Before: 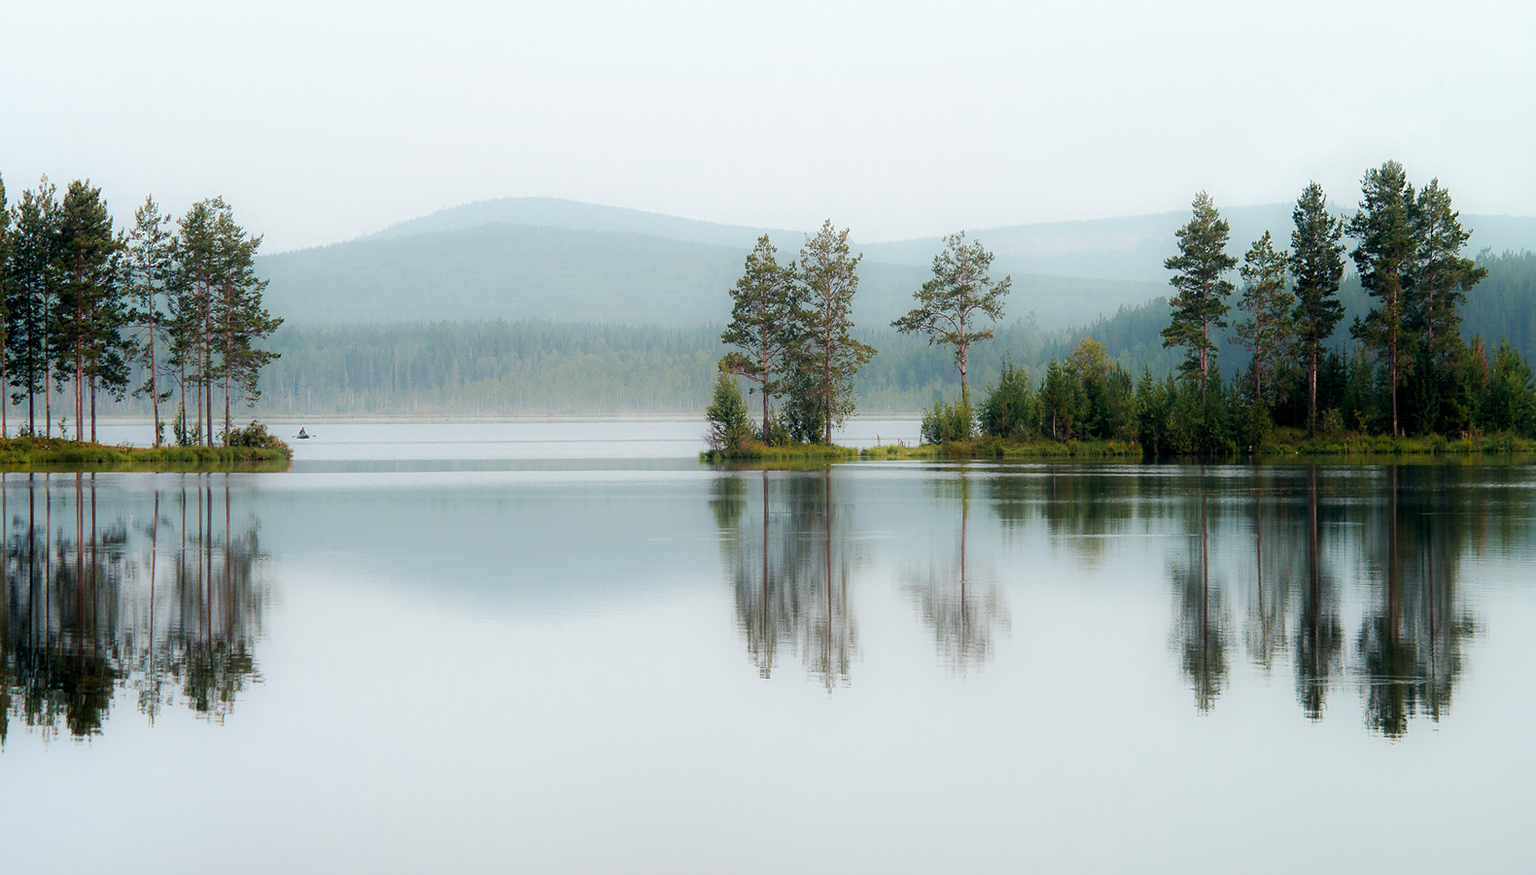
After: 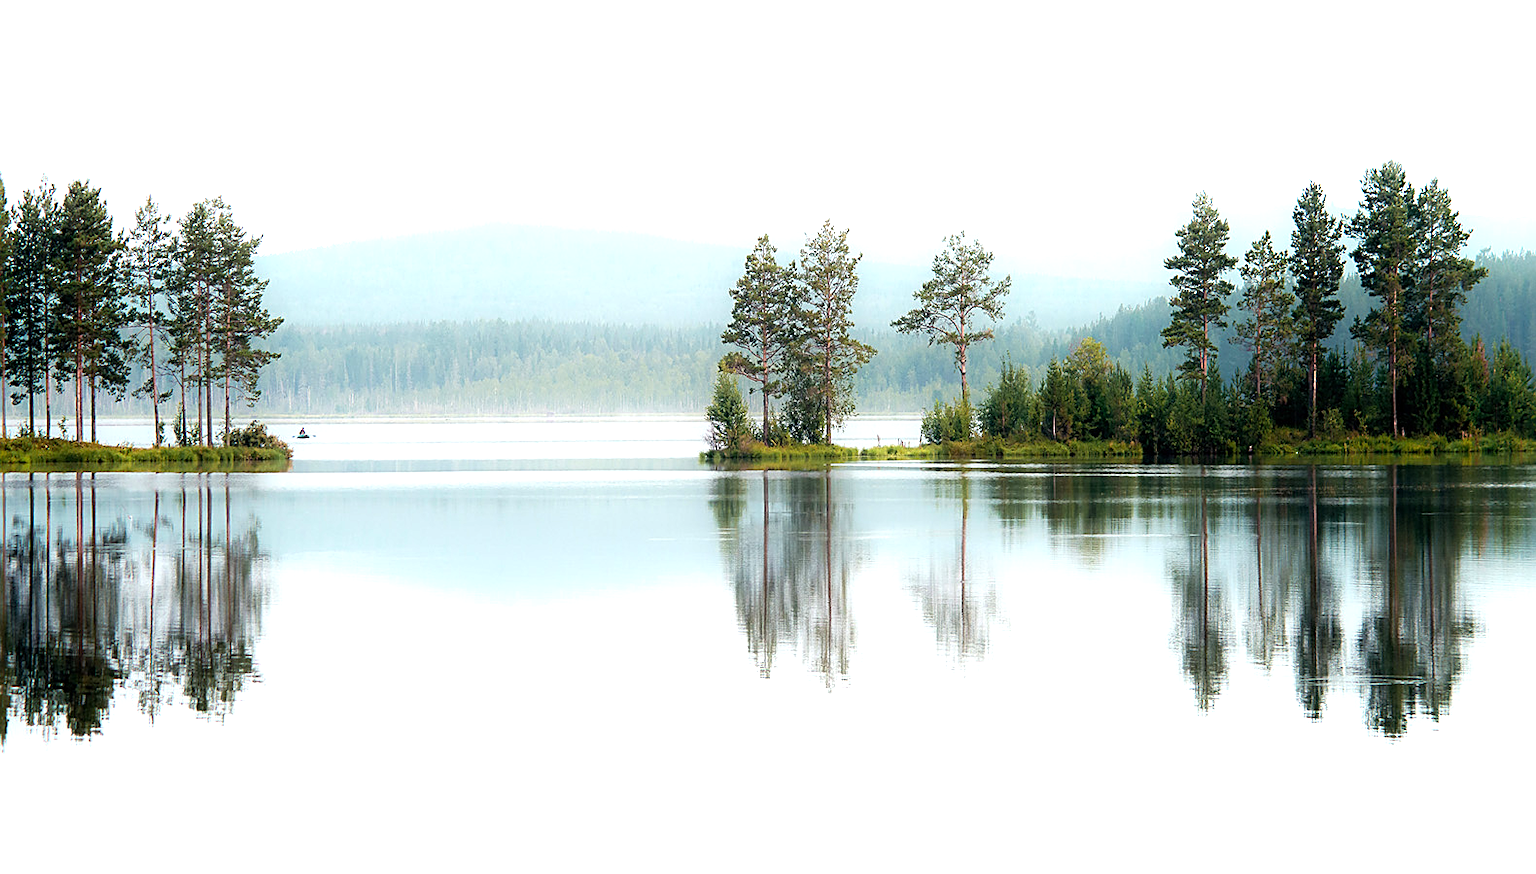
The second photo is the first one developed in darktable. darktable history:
sharpen: on, module defaults
levels: levels [0, 0.394, 0.787]
